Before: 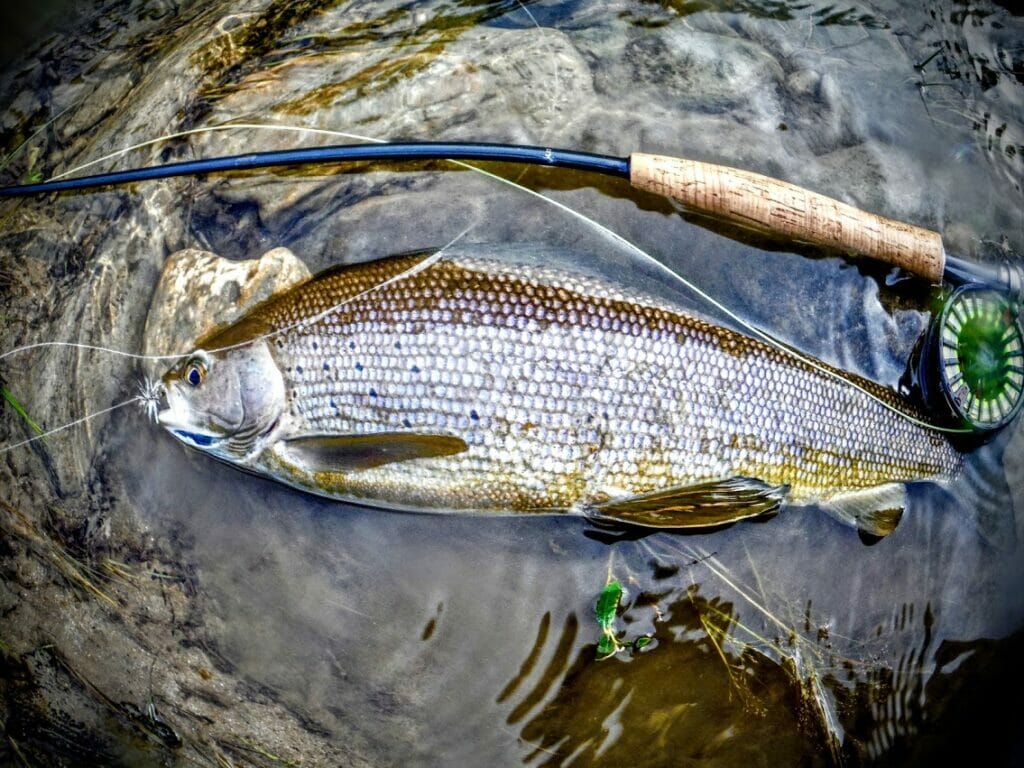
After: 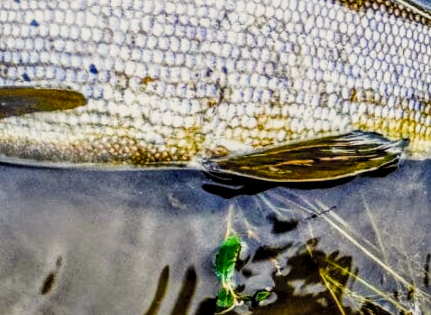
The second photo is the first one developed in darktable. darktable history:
local contrast: detail 130%
filmic rgb: black relative exposure -5 EV, hardness 2.88, contrast 1.3, highlights saturation mix -30%
color balance rgb: shadows lift › chroma 3%, shadows lift › hue 280.8°, power › hue 330°, highlights gain › chroma 3%, highlights gain › hue 75.6°, global offset › luminance 2%, perceptual saturation grading › global saturation 20%, perceptual saturation grading › highlights -25%, perceptual saturation grading › shadows 50%, global vibrance 20.33%
crop: left 37.221%, top 45.169%, right 20.63%, bottom 13.777%
